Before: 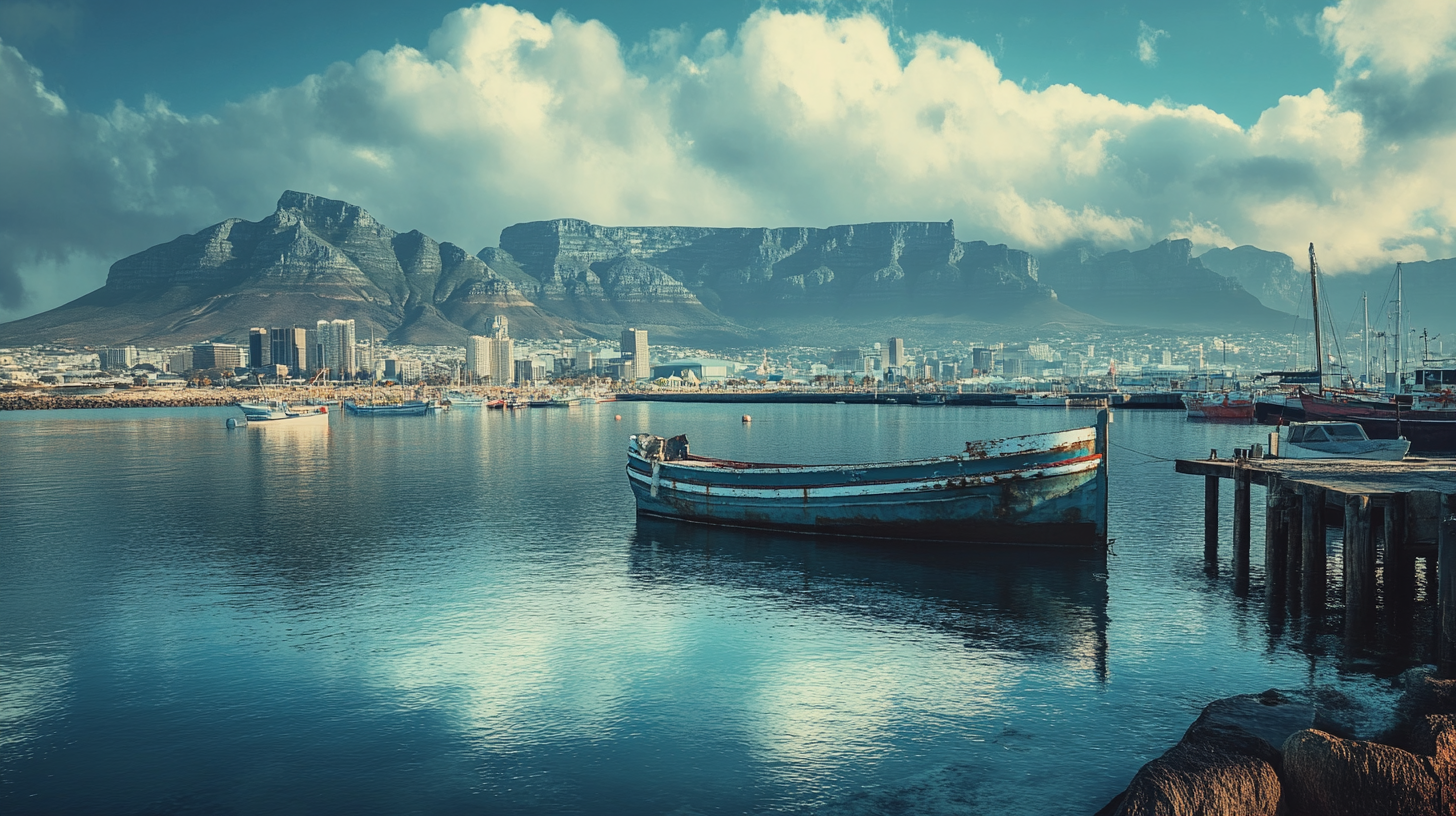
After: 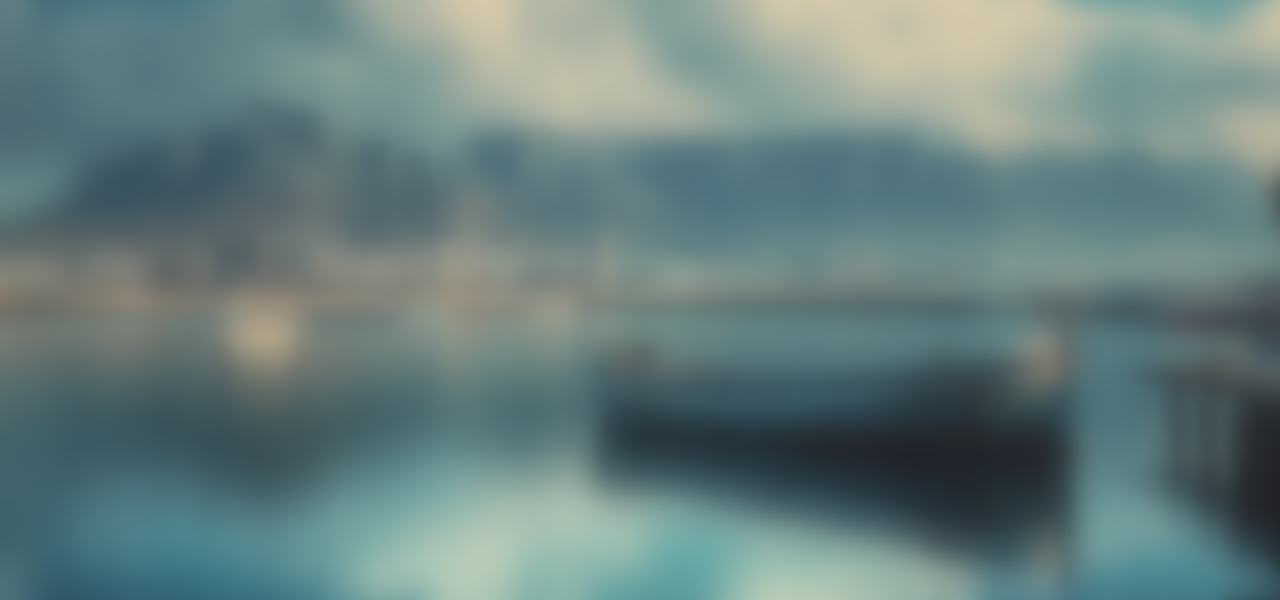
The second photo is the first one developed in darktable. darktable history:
crop and rotate: left 2.425%, top 11.305%, right 9.6%, bottom 15.08%
lowpass: radius 16, unbound 0
contrast brightness saturation: contrast -0.1, saturation -0.1
graduated density: density 0.38 EV, hardness 21%, rotation -6.11°, saturation 32%
